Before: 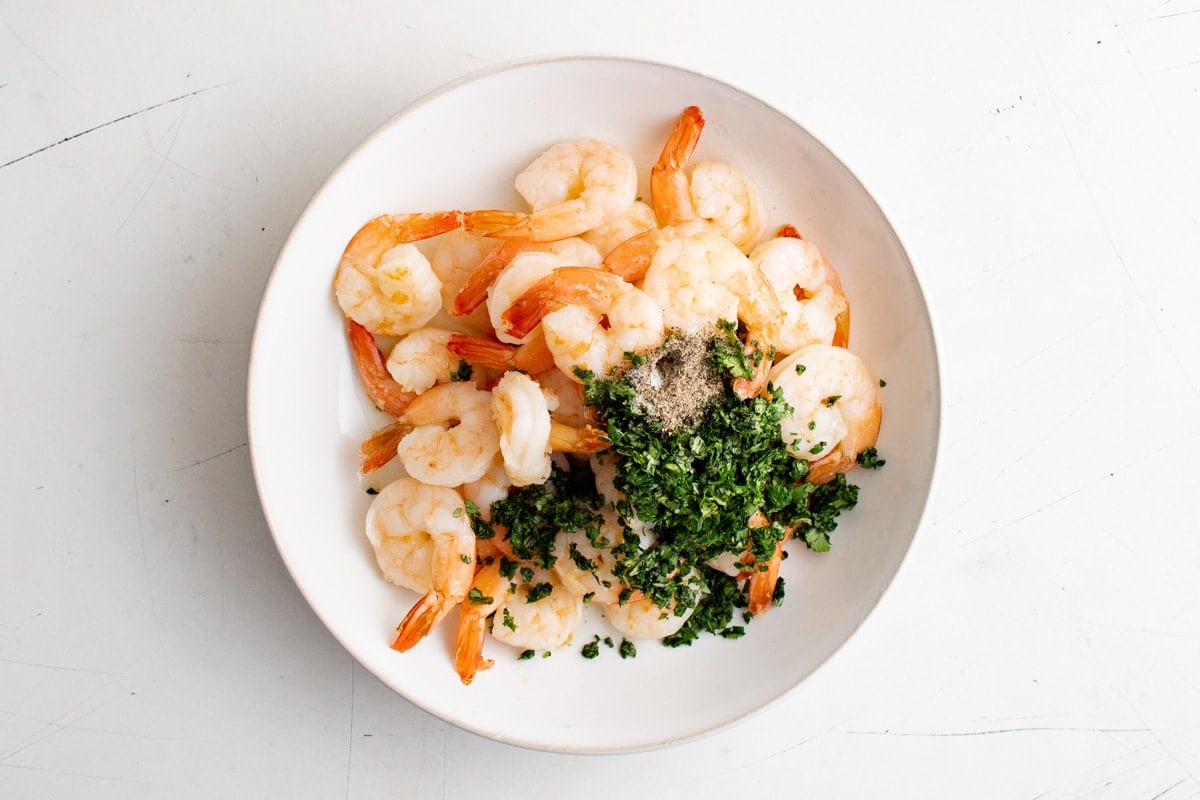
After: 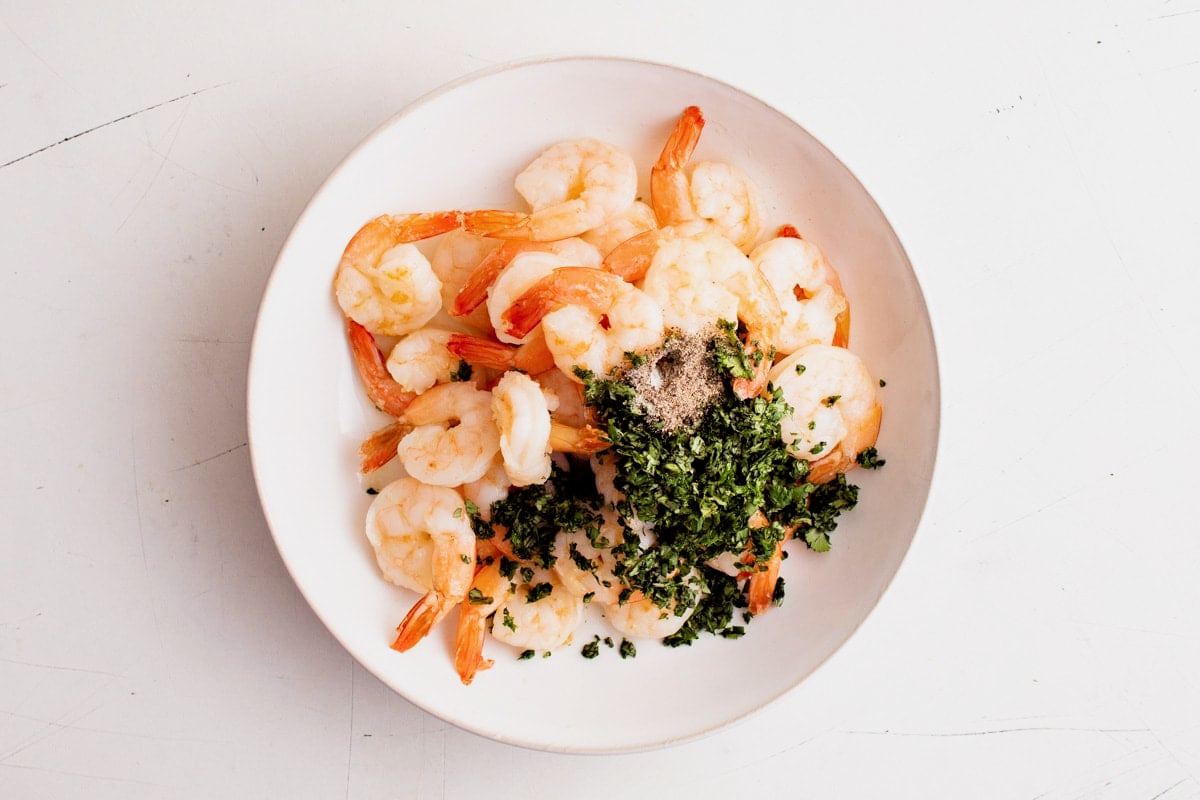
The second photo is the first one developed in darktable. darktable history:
shadows and highlights: shadows 25, highlights -25
rgb levels: mode RGB, independent channels, levels [[0, 0.474, 1], [0, 0.5, 1], [0, 0.5, 1]]
filmic rgb: black relative exposure -8.07 EV, white relative exposure 3 EV, hardness 5.35, contrast 1.25
